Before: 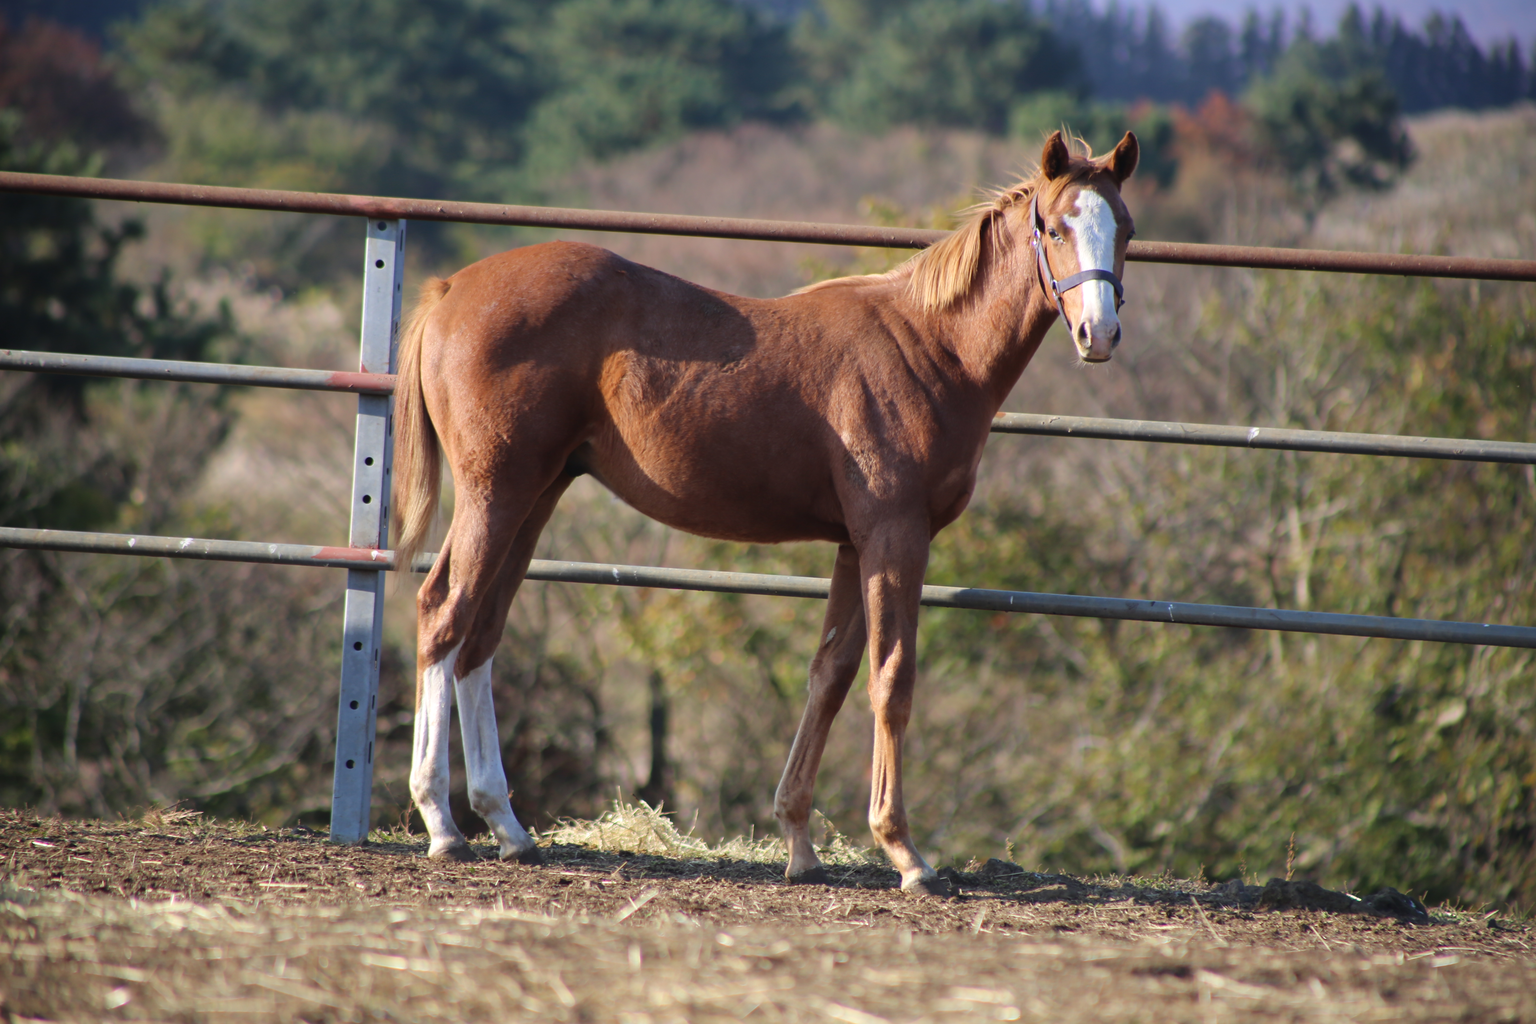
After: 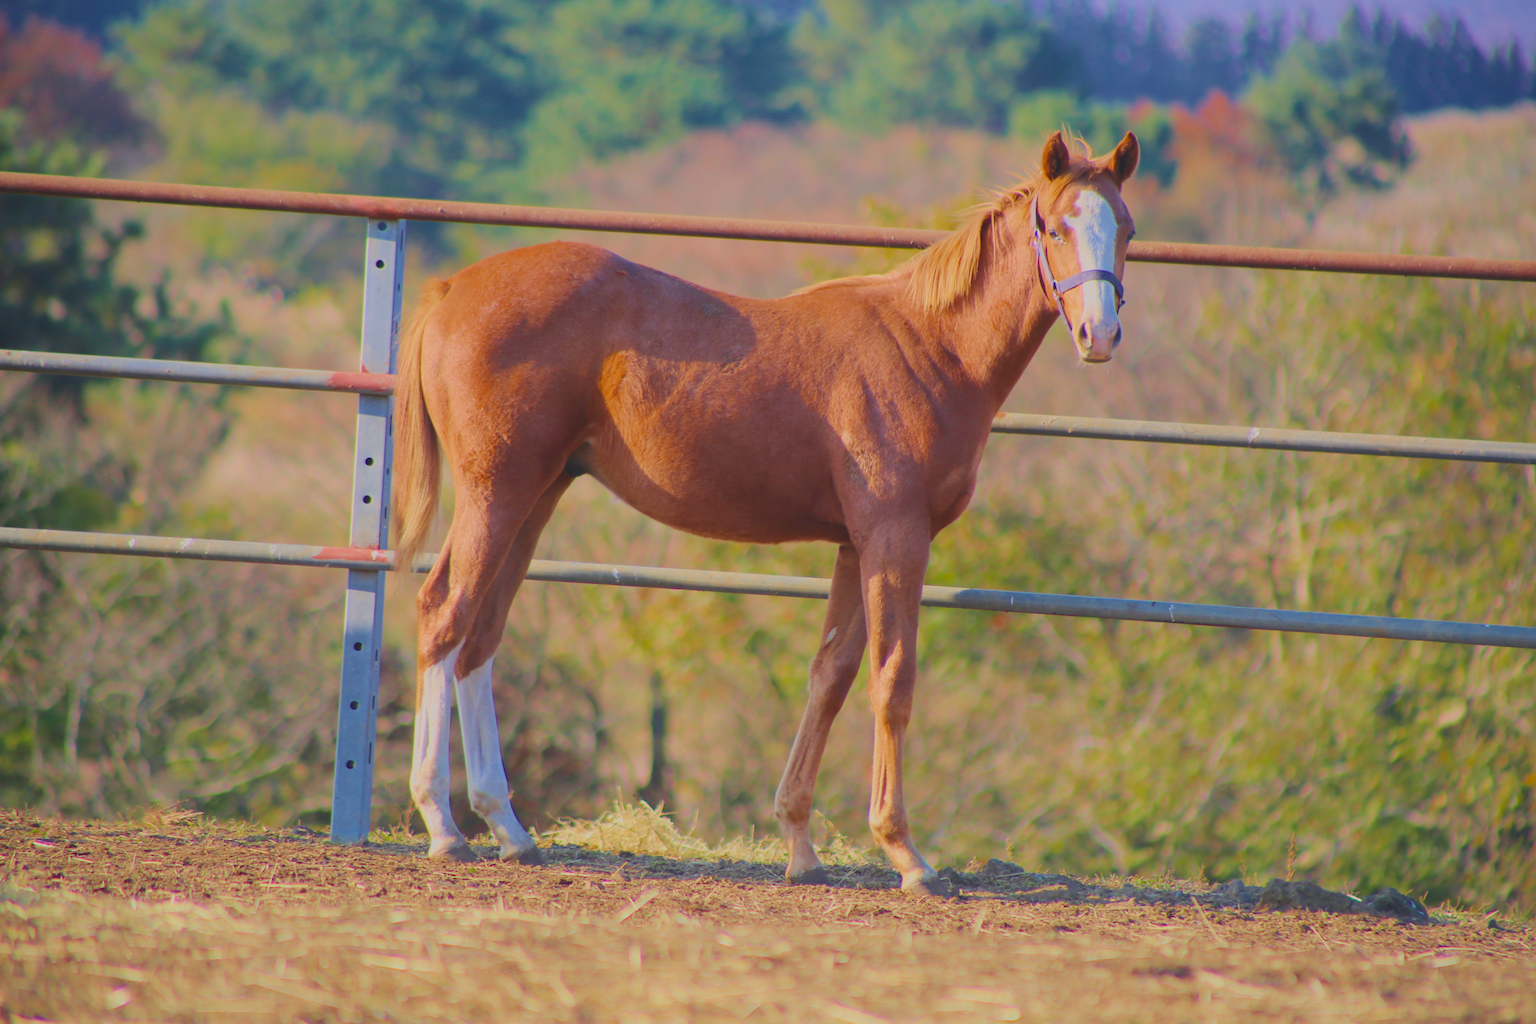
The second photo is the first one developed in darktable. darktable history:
filmic rgb: black relative exposure -15.97 EV, white relative exposure 7.95 EV, hardness 4.16, latitude 49.52%, contrast 0.511, add noise in highlights 0.001, color science v3 (2019), use custom middle-gray values true, contrast in highlights soft
tone curve: curves: ch0 [(0, 0.008) (0.083, 0.073) (0.28, 0.286) (0.528, 0.559) (0.961, 0.966) (1, 1)], color space Lab, independent channels, preserve colors none
exposure: black level correction 0, exposure 0.499 EV, compensate highlight preservation false
velvia: on, module defaults
color balance rgb: highlights gain › chroma 1.114%, highlights gain › hue 53.73°, perceptual saturation grading › global saturation 25.899%, global vibrance 20%
shadows and highlights: shadows -12.6, white point adjustment 3.96, highlights 27.92
